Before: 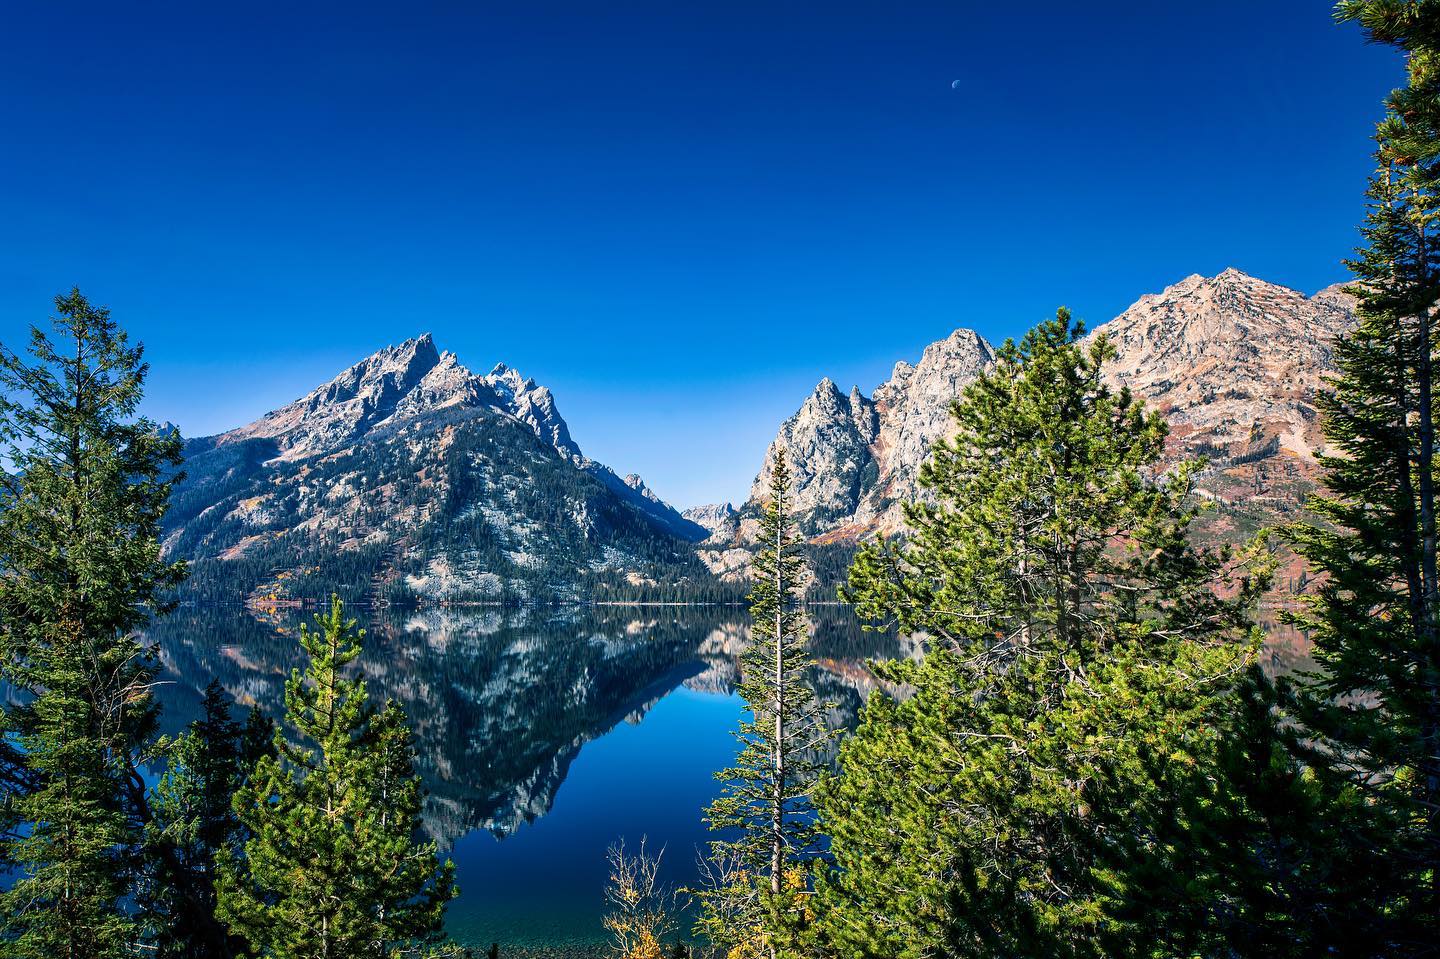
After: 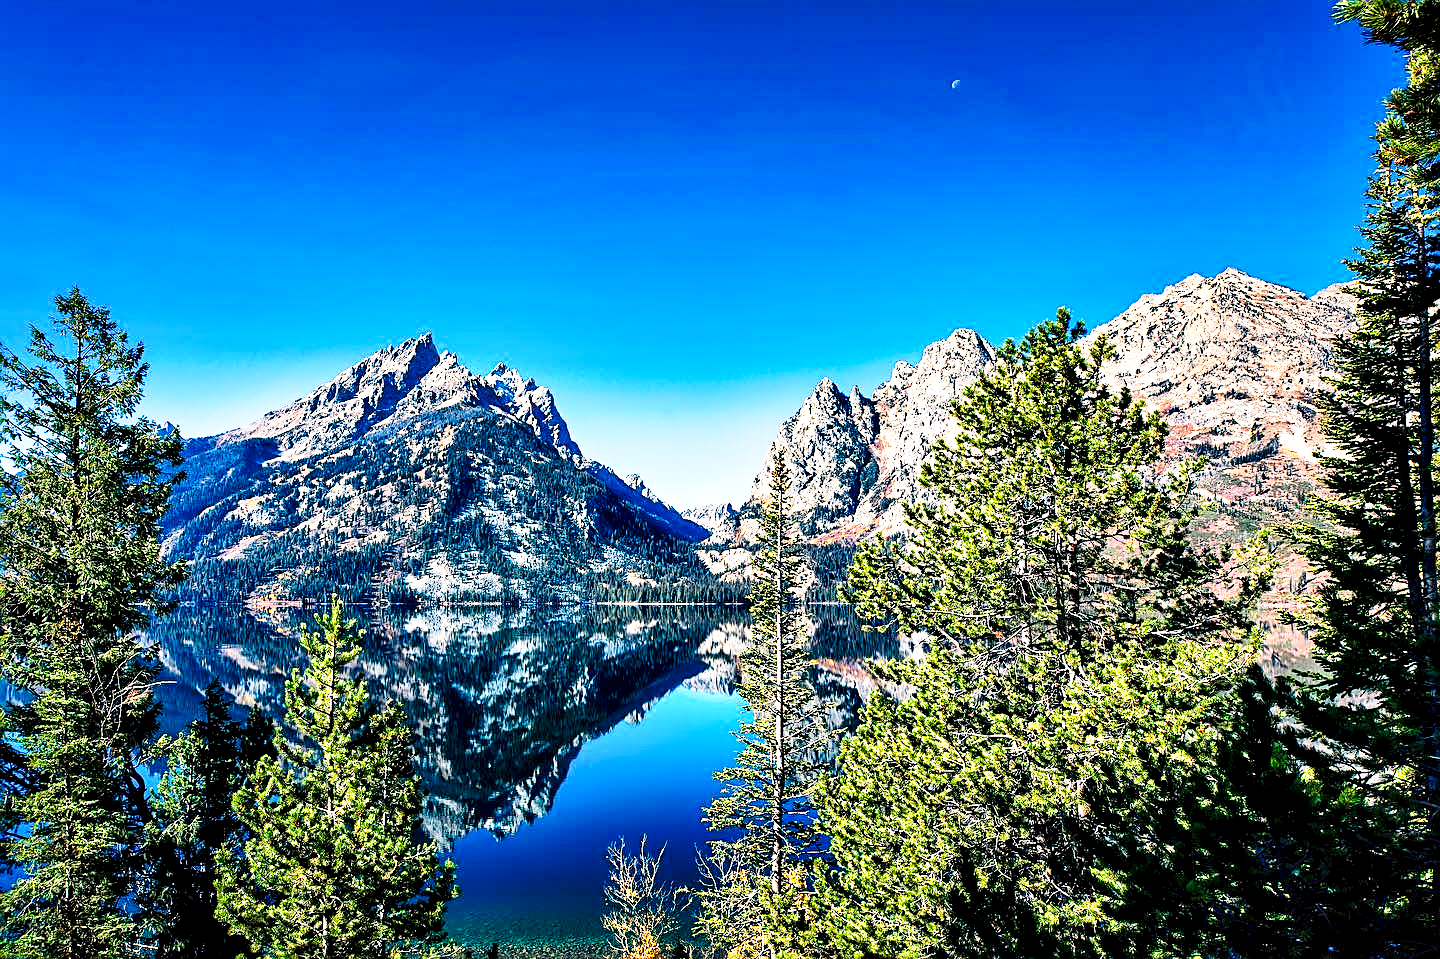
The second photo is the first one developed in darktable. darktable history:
contrast brightness saturation: contrast 0.03, brightness 0.069, saturation 0.134
sharpen: on, module defaults
base curve: curves: ch0 [(0, 0) (0.028, 0.03) (0.121, 0.232) (0.46, 0.748) (0.859, 0.968) (1, 1)], preserve colors none
contrast equalizer: y [[0.6 ×6], [0.55 ×6], [0 ×6], [0 ×6], [0 ×6]]
